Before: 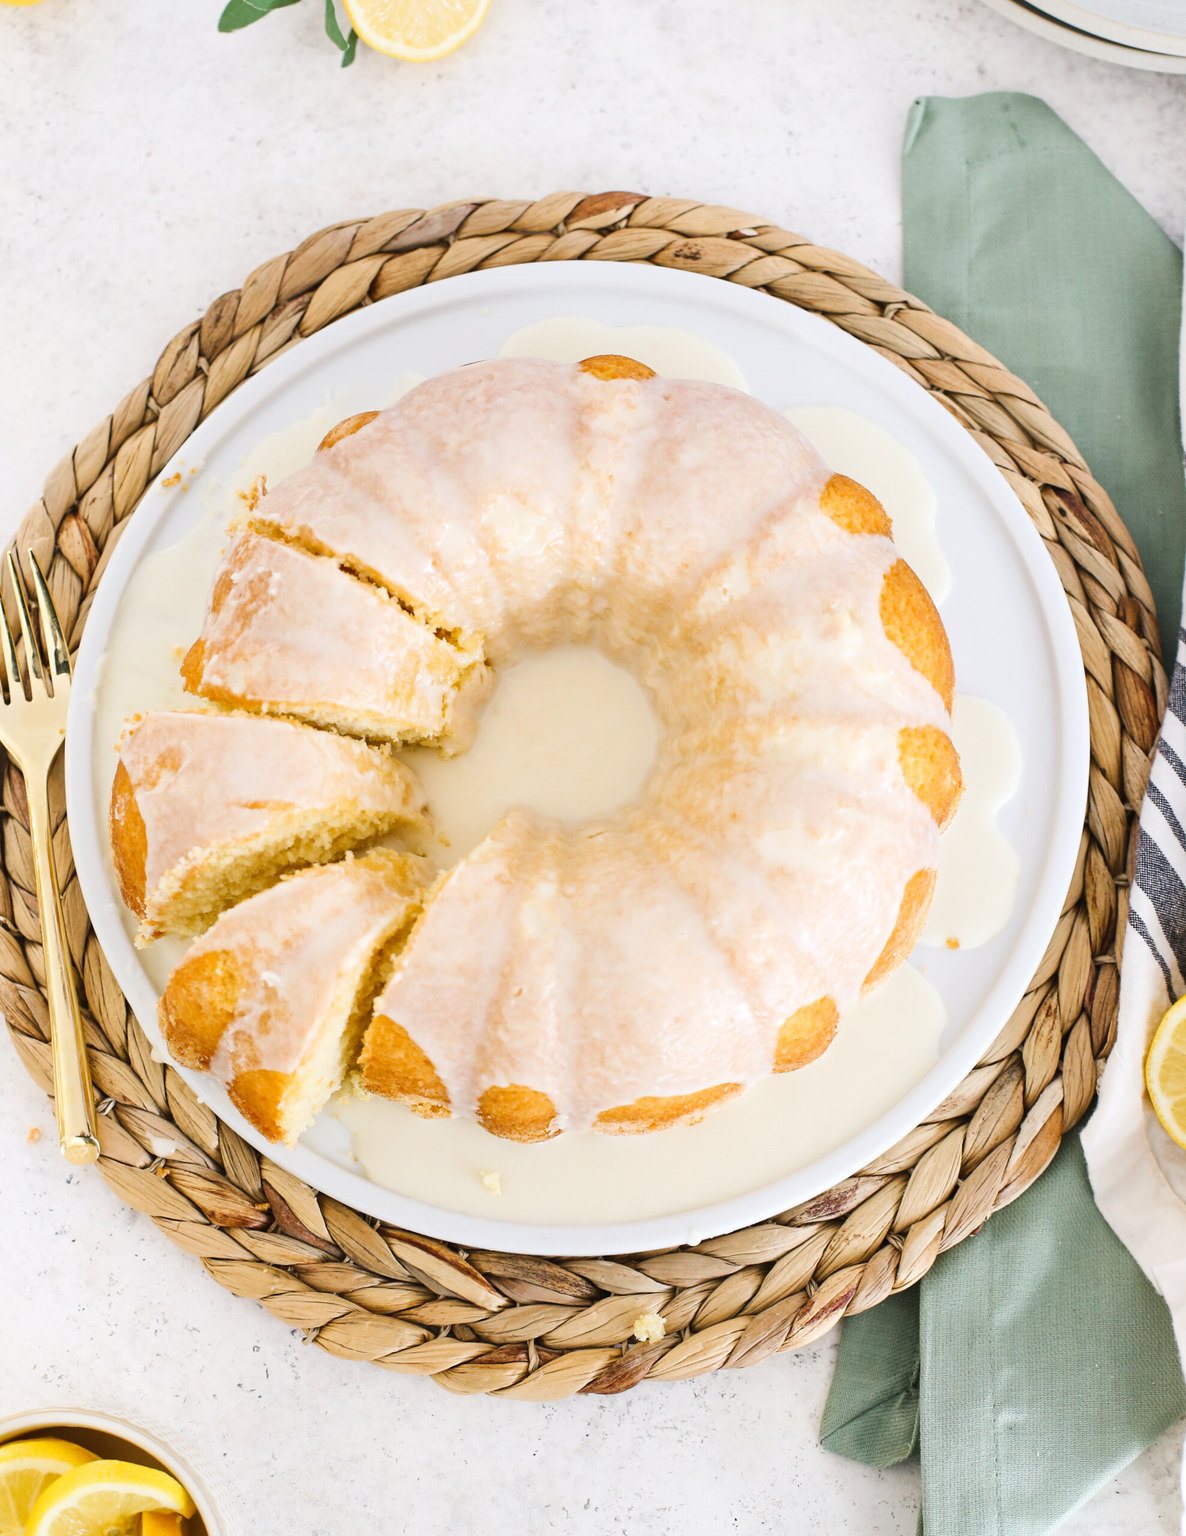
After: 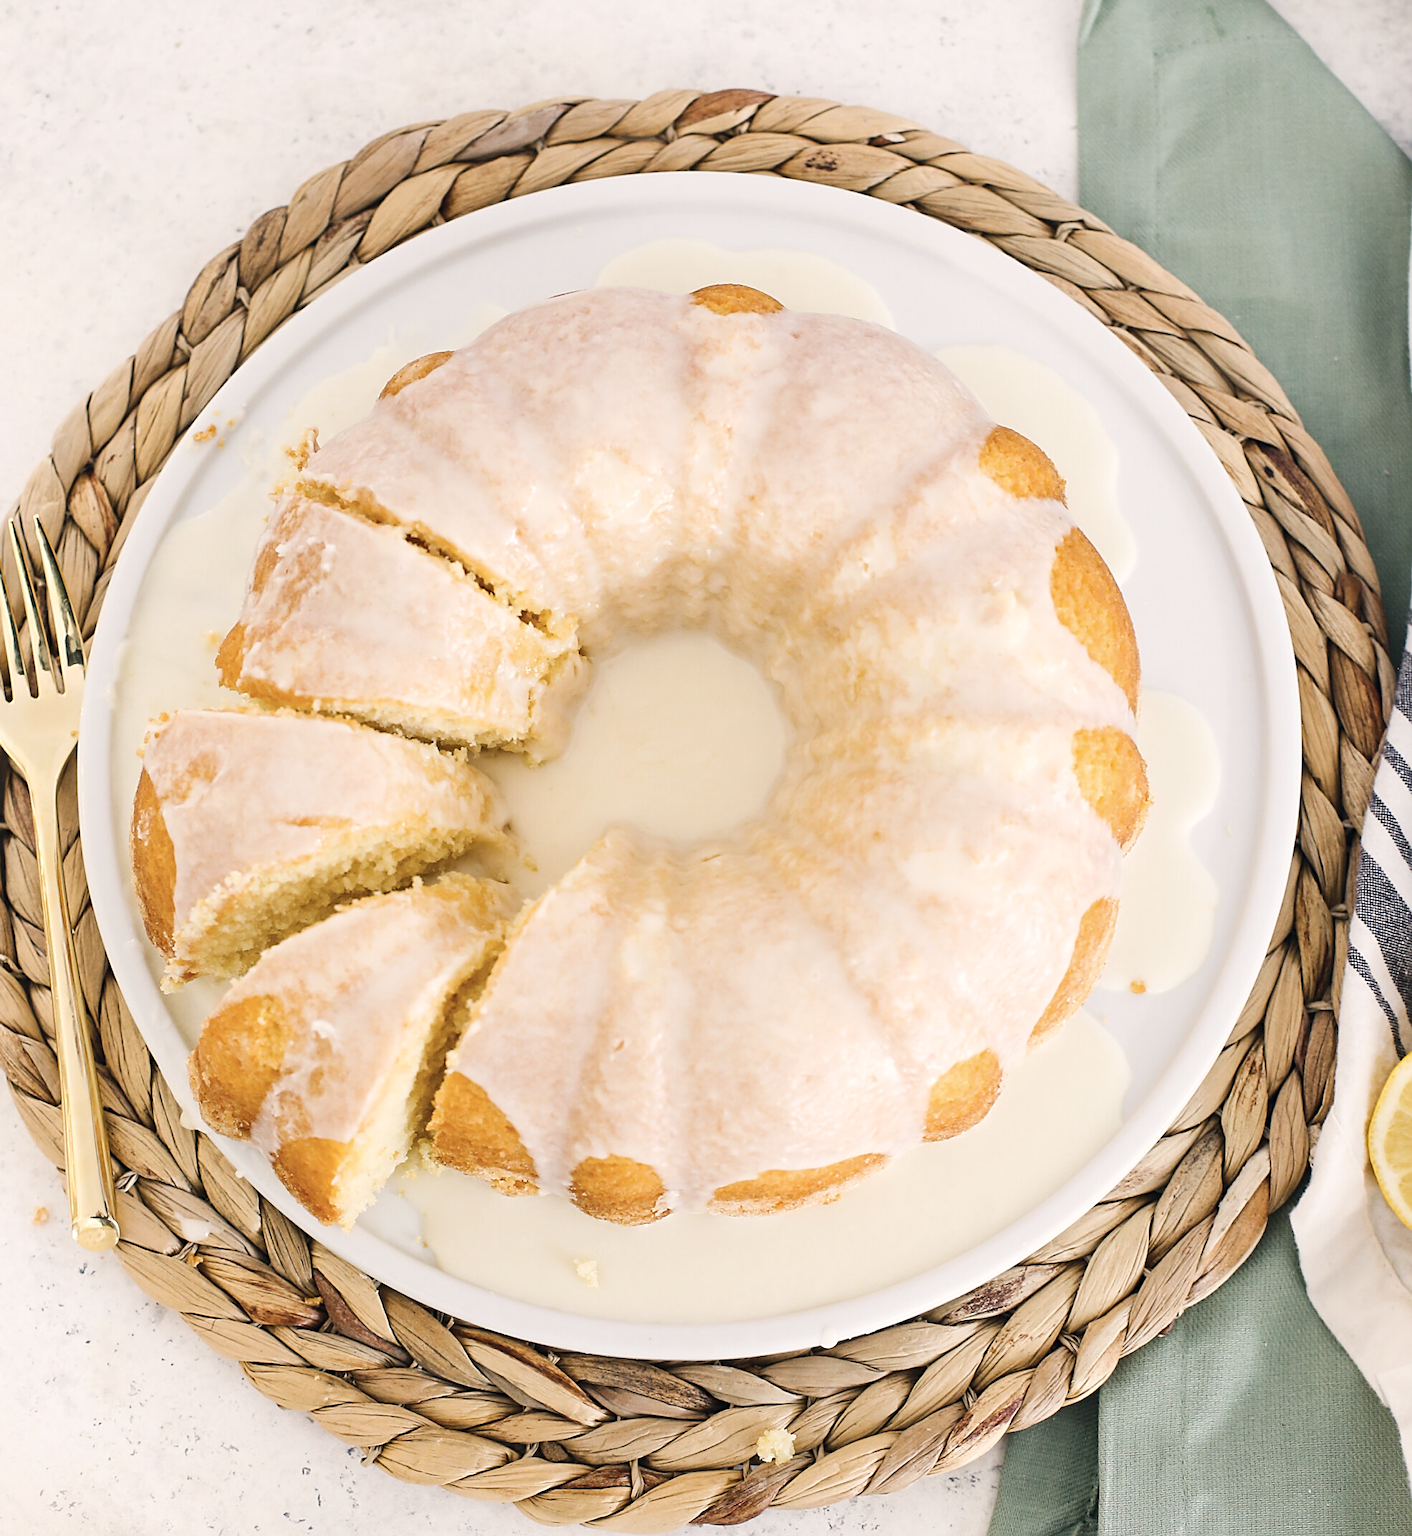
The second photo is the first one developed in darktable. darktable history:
color correction: highlights a* 2.75, highlights b* 5, shadows a* -2.04, shadows b* -4.84, saturation 0.8
sharpen: on, module defaults
crop: top 7.625%, bottom 8.027%
